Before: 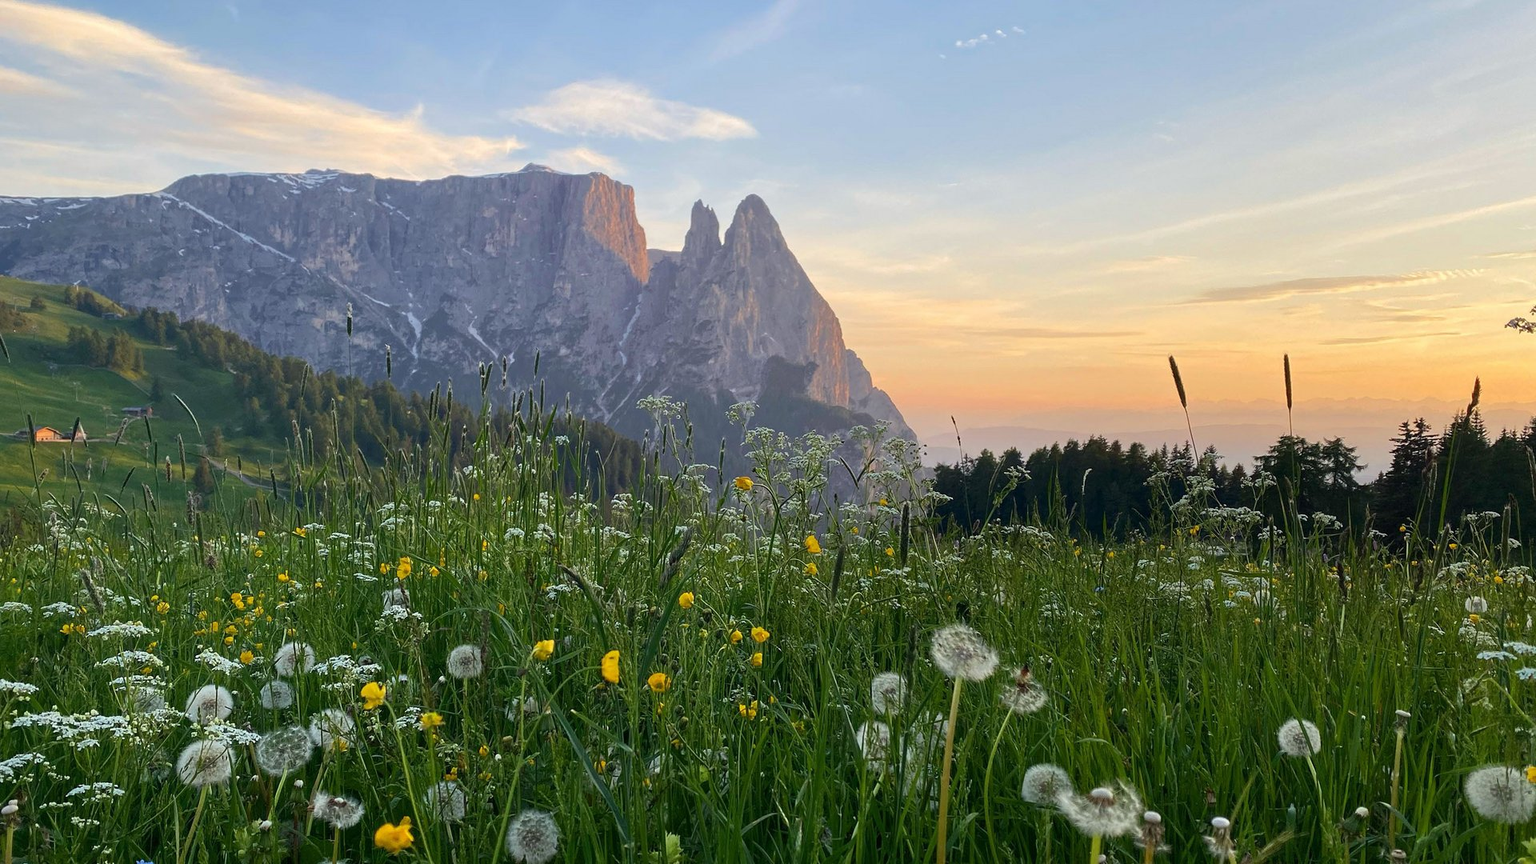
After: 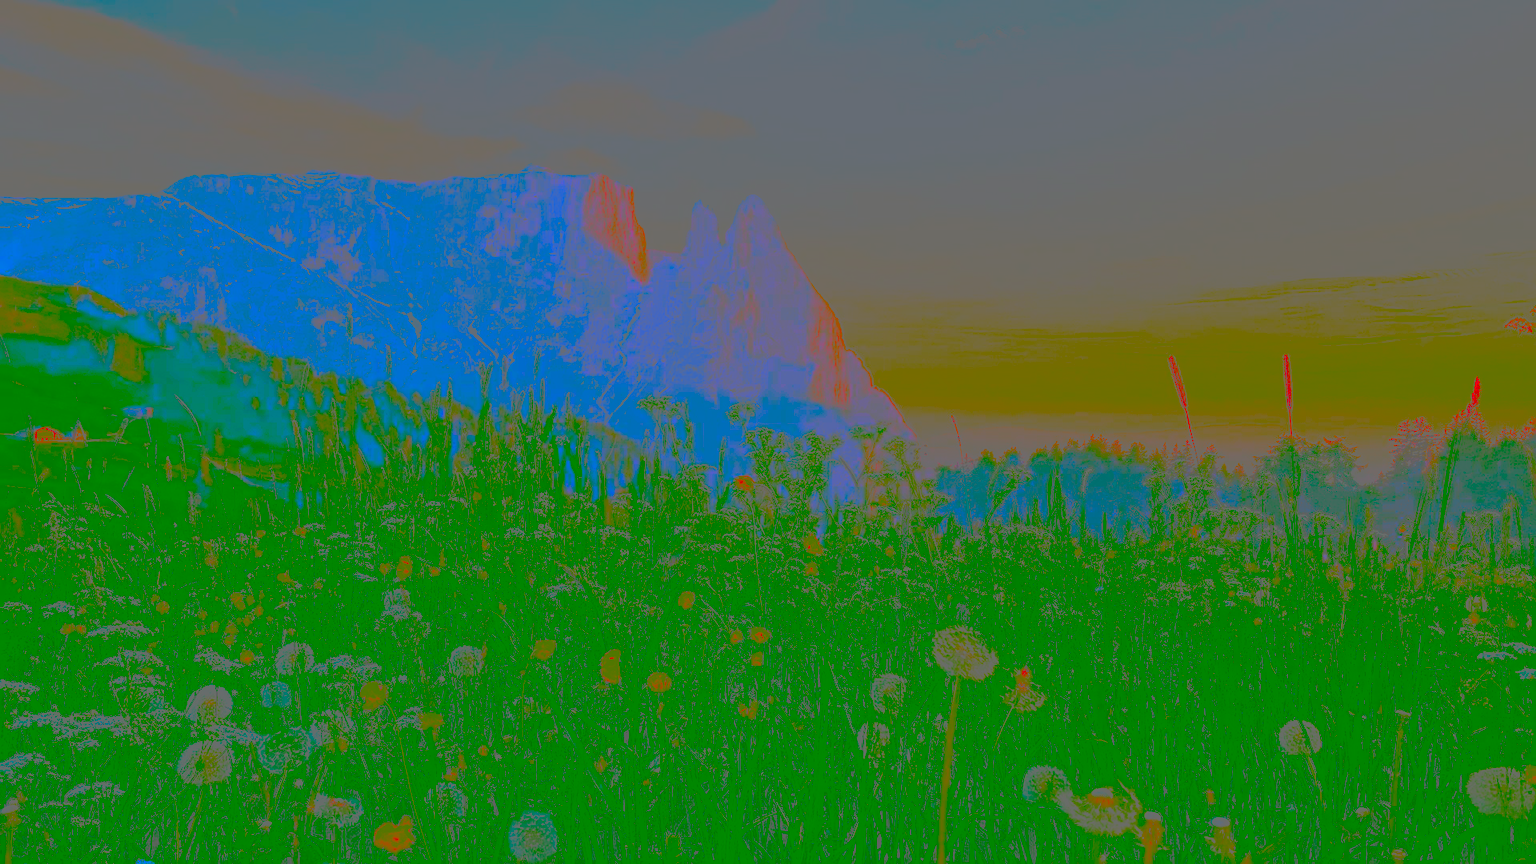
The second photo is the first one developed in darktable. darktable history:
tone curve: curves: ch0 [(0, 0) (0.003, 0.004) (0.011, 0.006) (0.025, 0.011) (0.044, 0.017) (0.069, 0.029) (0.1, 0.047) (0.136, 0.07) (0.177, 0.121) (0.224, 0.182) (0.277, 0.257) (0.335, 0.342) (0.399, 0.432) (0.468, 0.526) (0.543, 0.621) (0.623, 0.711) (0.709, 0.792) (0.801, 0.87) (0.898, 0.951) (1, 1)], preserve colors none
color balance rgb: linear chroma grading › shadows -8.512%, linear chroma grading › global chroma 9.821%, perceptual saturation grading › global saturation 25.898%, perceptual brilliance grading › global brilliance 11.116%, global vibrance 20%
contrast brightness saturation: contrast -0.977, brightness -0.16, saturation 0.747
sharpen: amount 1.007
exposure: black level correction 0.001, exposure 0.5 EV, compensate exposure bias true, compensate highlight preservation false
tone equalizer: edges refinement/feathering 500, mask exposure compensation -1.57 EV, preserve details no
local contrast: on, module defaults
base curve: curves: ch0 [(0, 0) (0.028, 0.03) (0.105, 0.232) (0.387, 0.748) (0.754, 0.968) (1, 1)], preserve colors none
